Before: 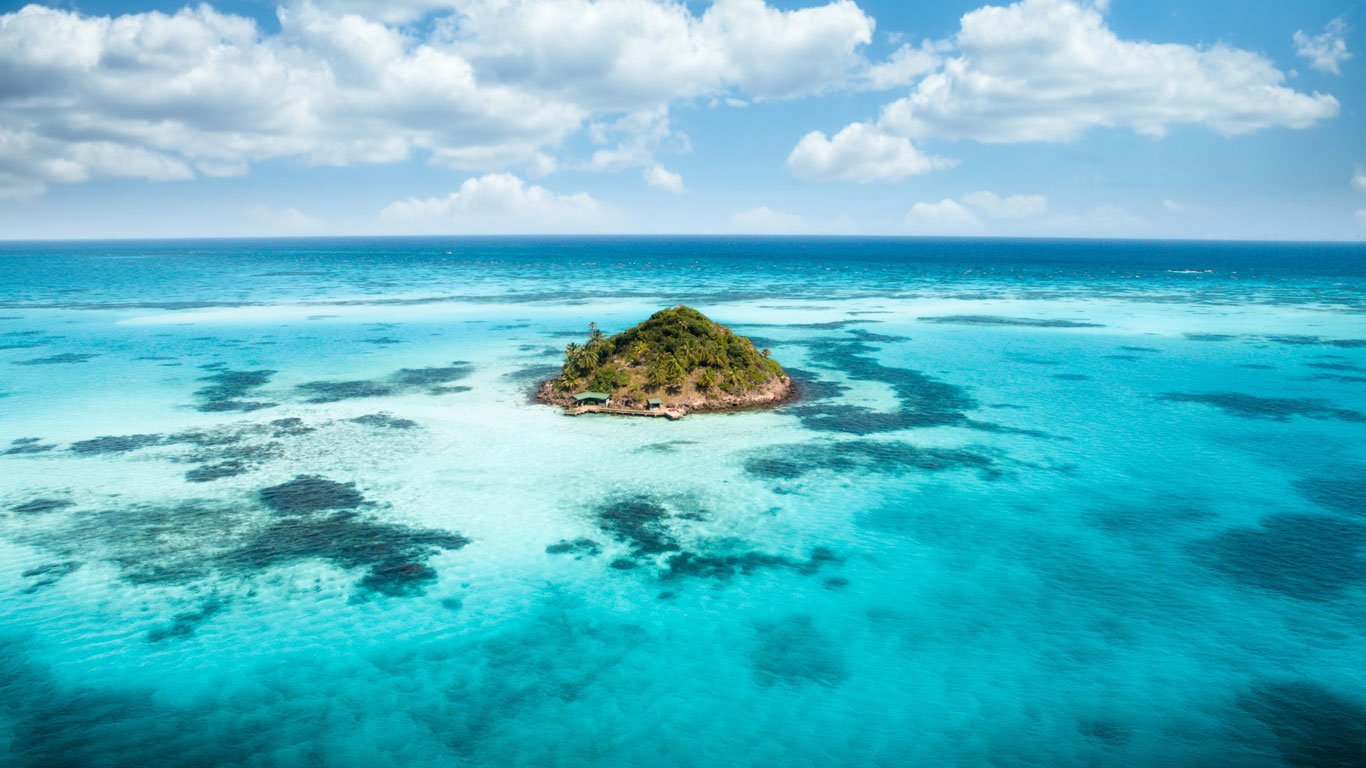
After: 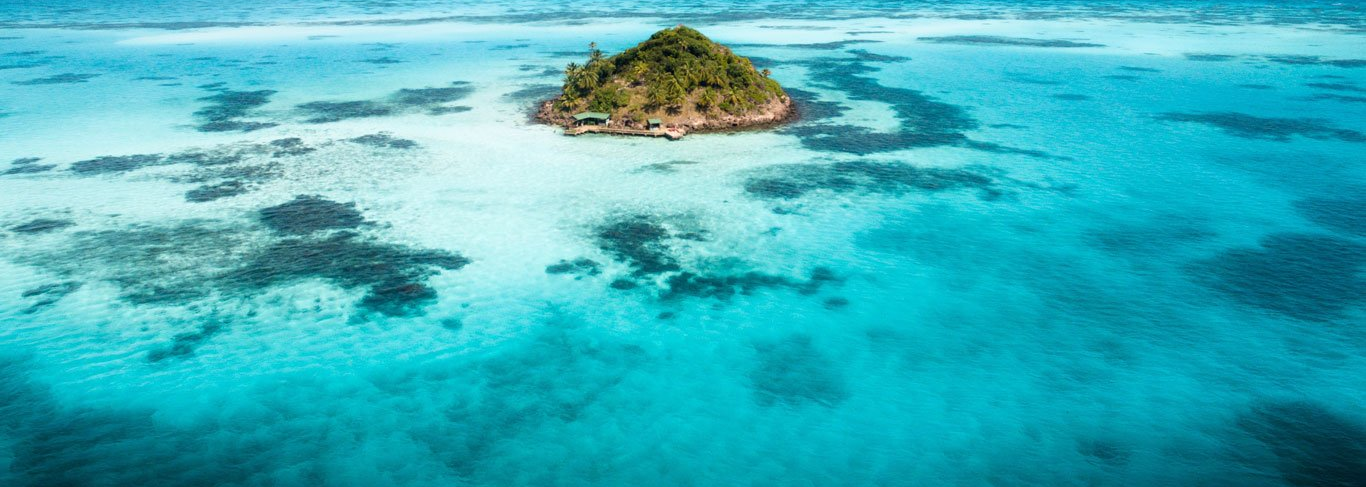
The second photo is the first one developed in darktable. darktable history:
crop and rotate: top 36.569%
